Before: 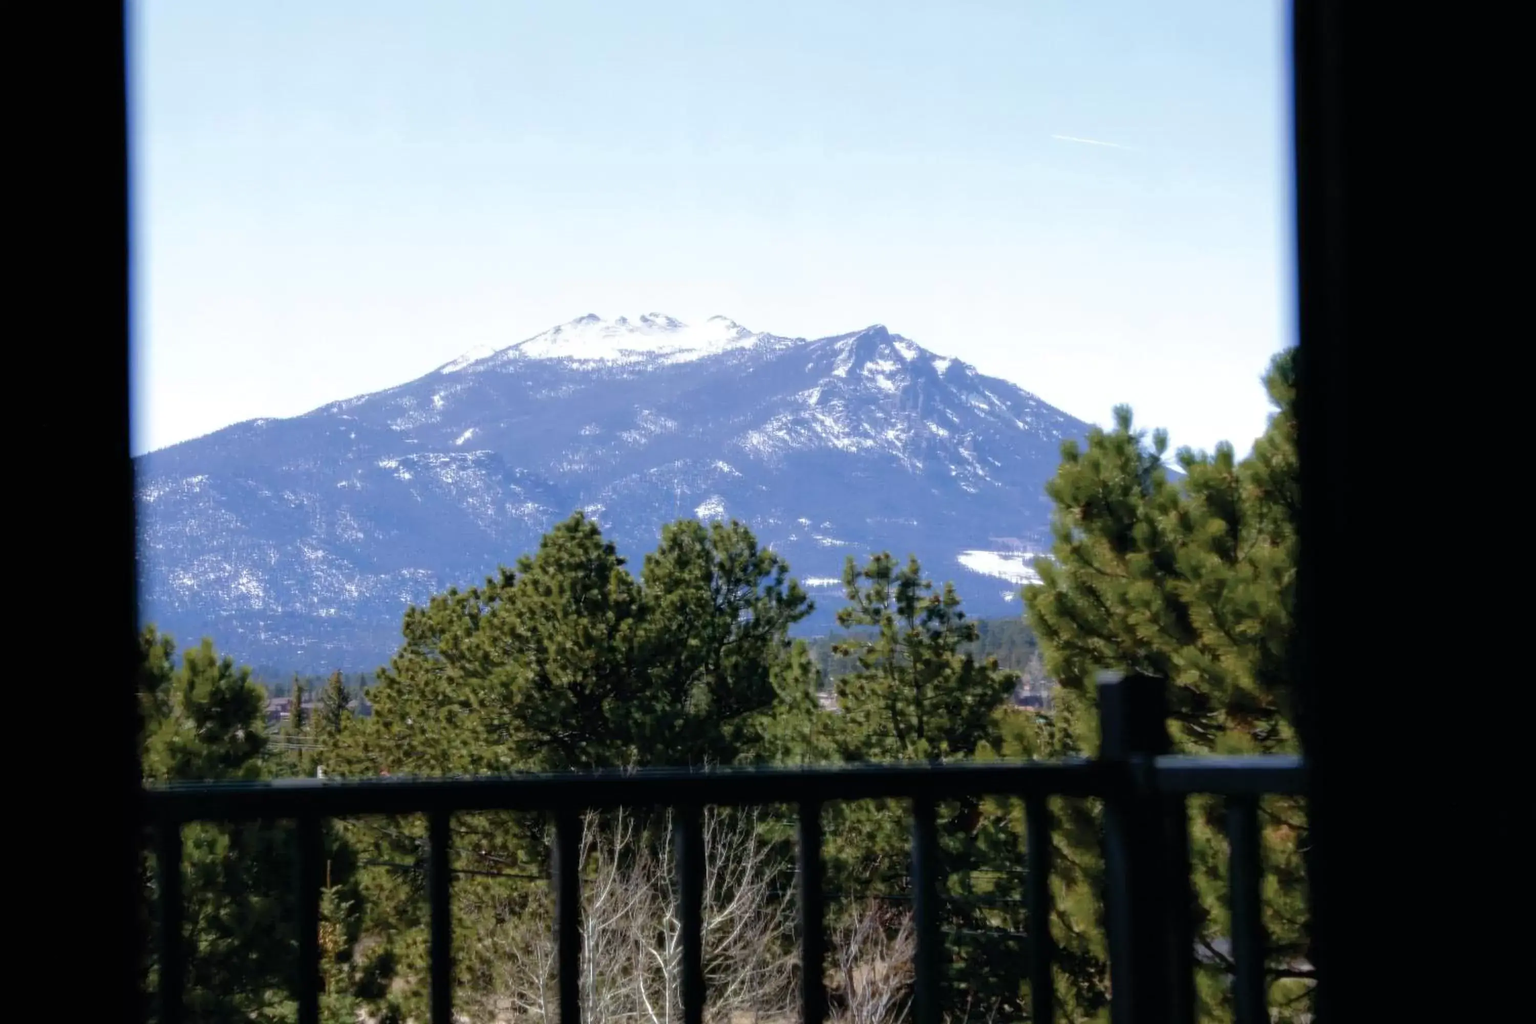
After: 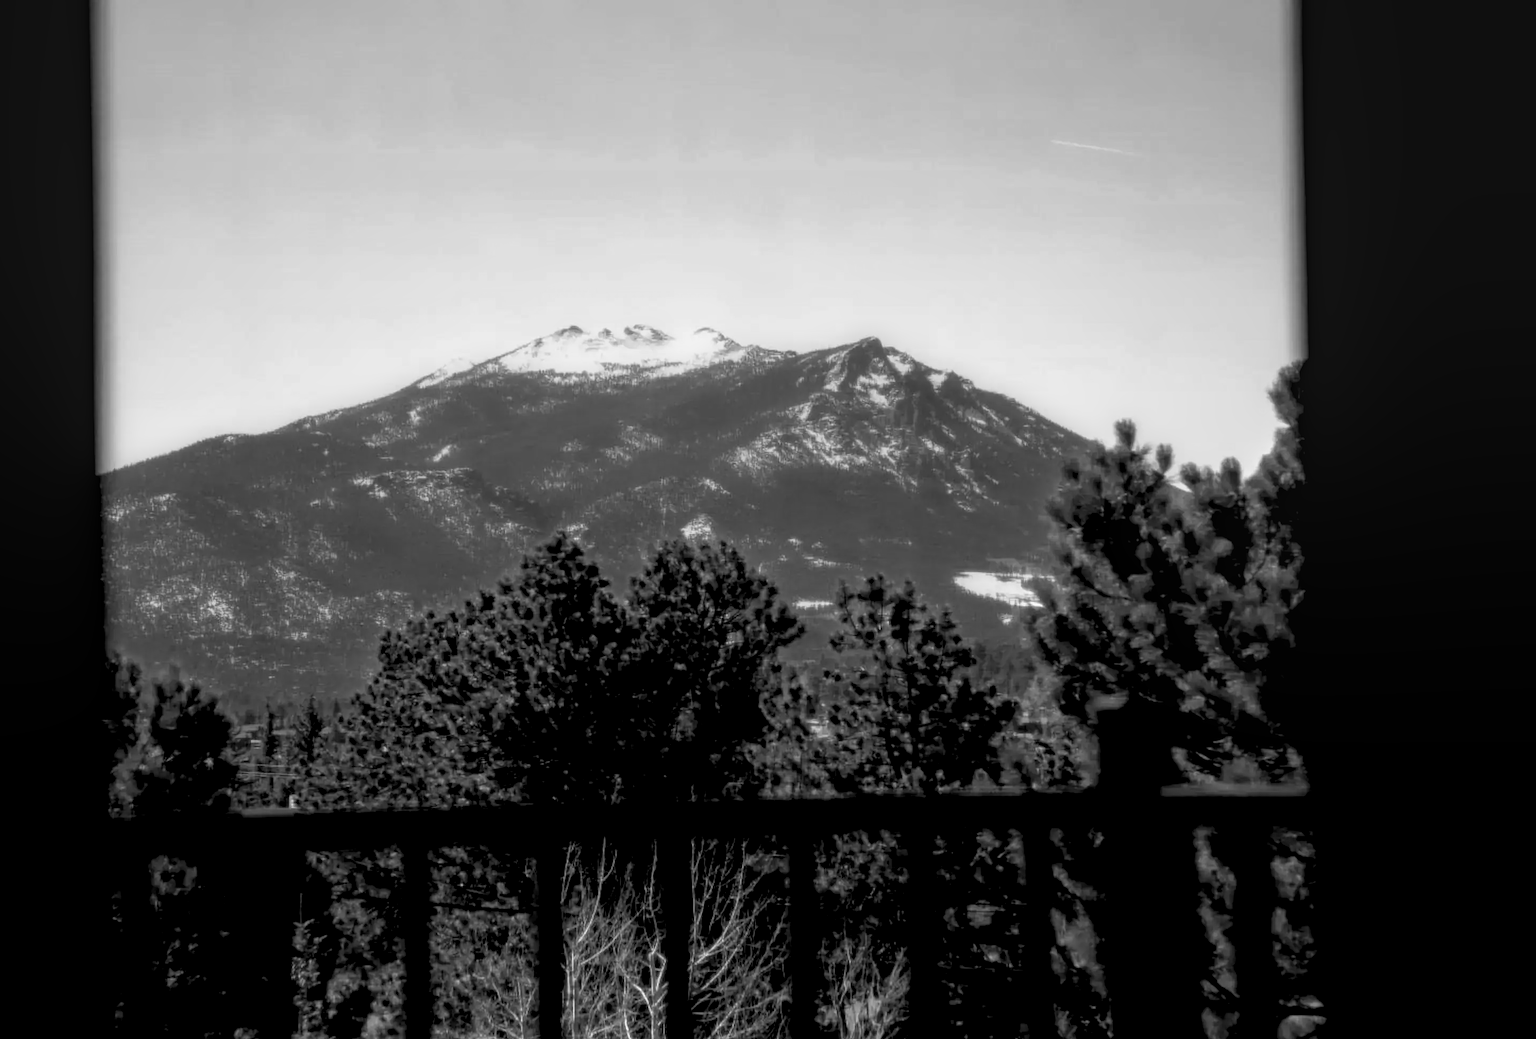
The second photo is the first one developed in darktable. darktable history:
contrast brightness saturation: brightness -0.2, saturation 0.08
crop and rotate: left 2.536%, right 1.107%, bottom 2.246%
color correction: saturation 1.1
monochrome: a 26.22, b 42.67, size 0.8
local contrast: on, module defaults
rgb levels: levels [[0.029, 0.461, 0.922], [0, 0.5, 1], [0, 0.5, 1]]
color balance rgb: perceptual saturation grading › global saturation 30%, global vibrance 20%
